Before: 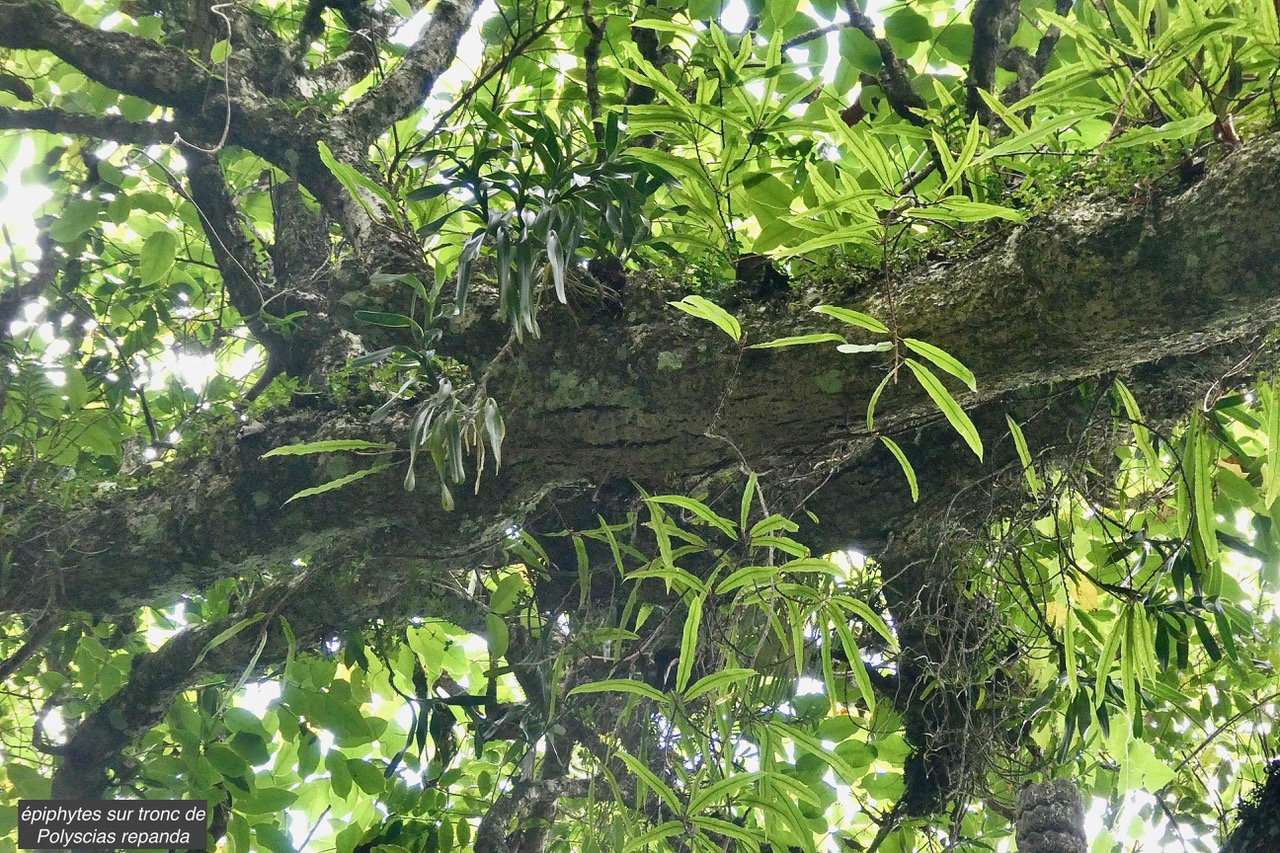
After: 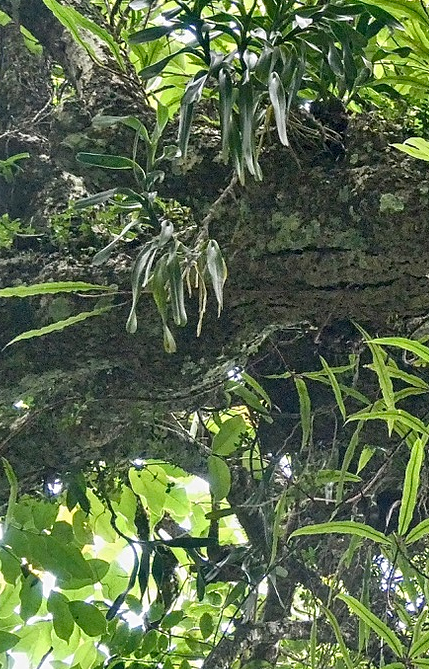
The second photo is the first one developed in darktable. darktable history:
contrast equalizer: y [[0.5, 0.5, 0.5, 0.539, 0.64, 0.611], [0.5 ×6], [0.5 ×6], [0 ×6], [0 ×6]]
crop and rotate: left 21.77%, top 18.528%, right 44.676%, bottom 2.997%
